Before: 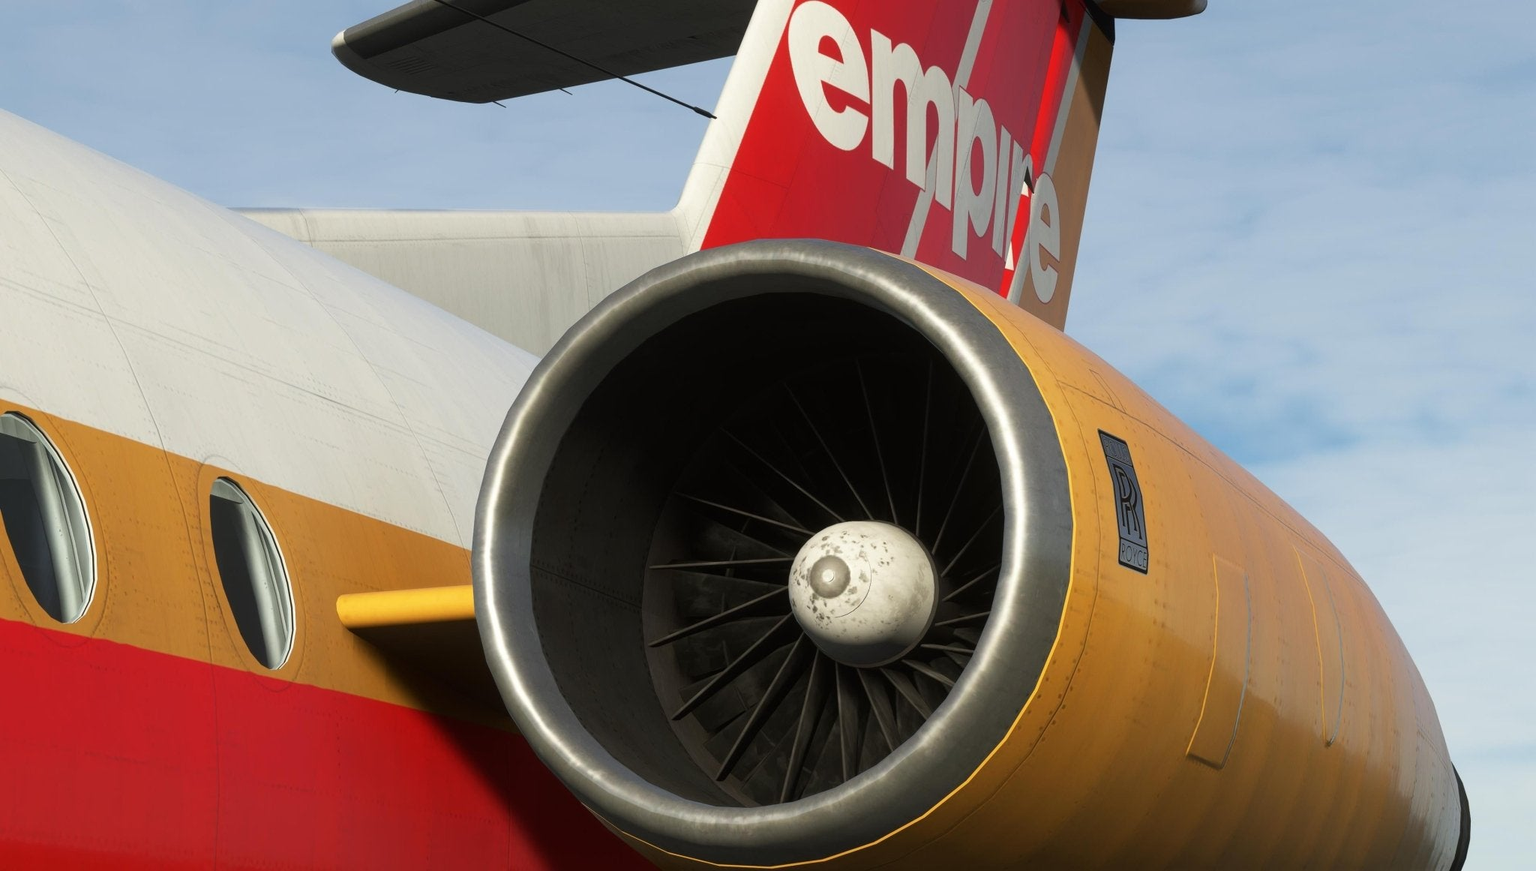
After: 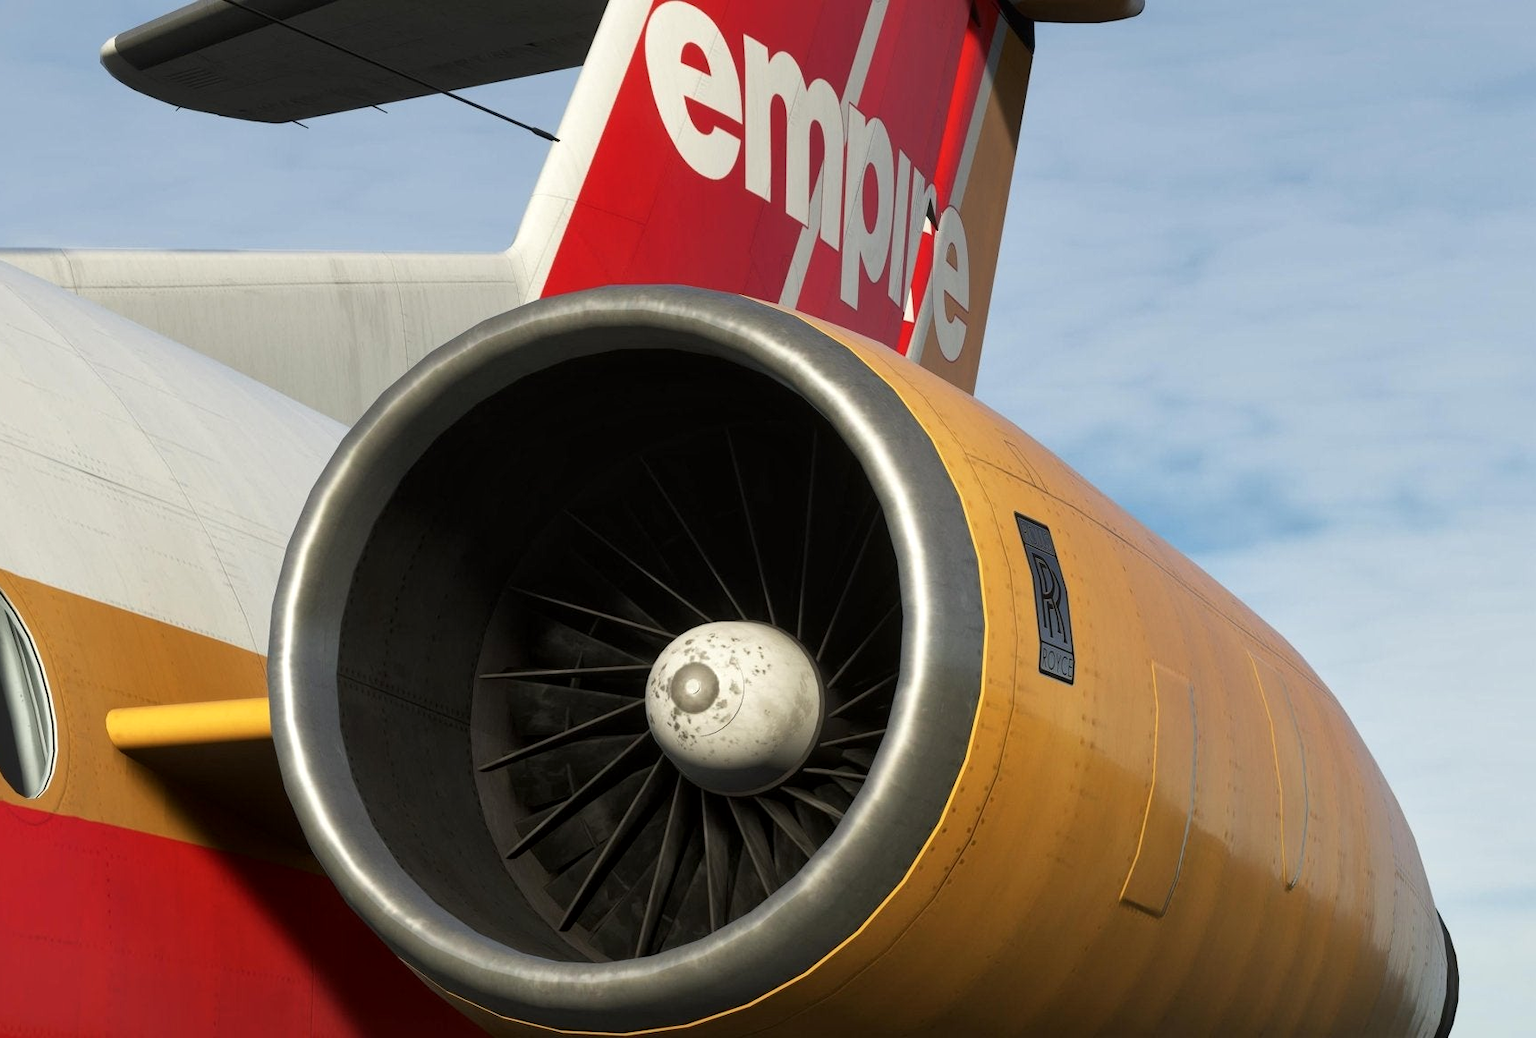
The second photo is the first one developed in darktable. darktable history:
local contrast: mode bilateral grid, contrast 20, coarseness 50, detail 130%, midtone range 0.2
crop: left 16.145%
